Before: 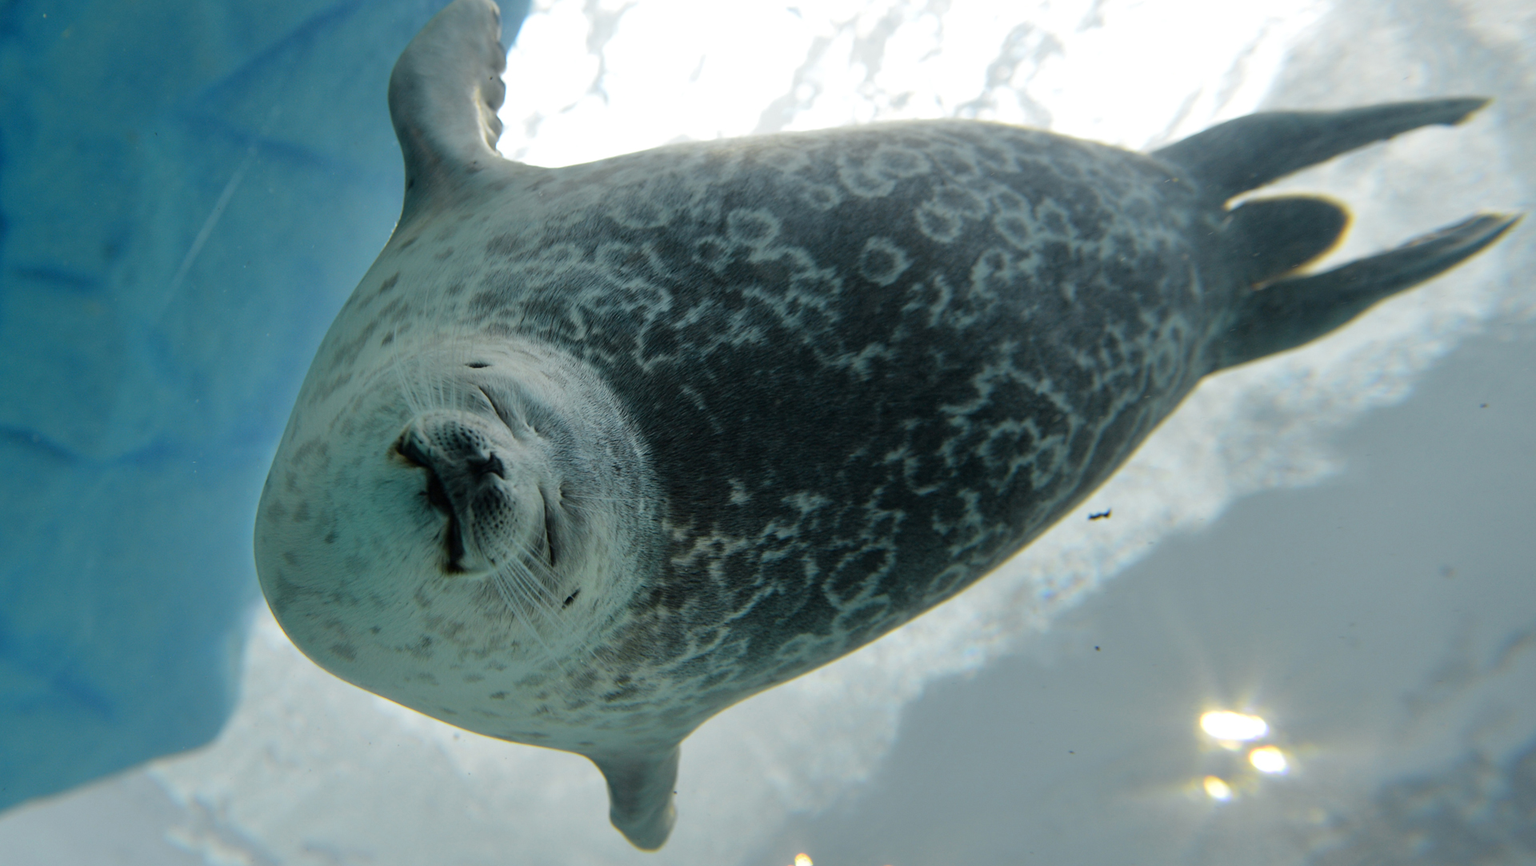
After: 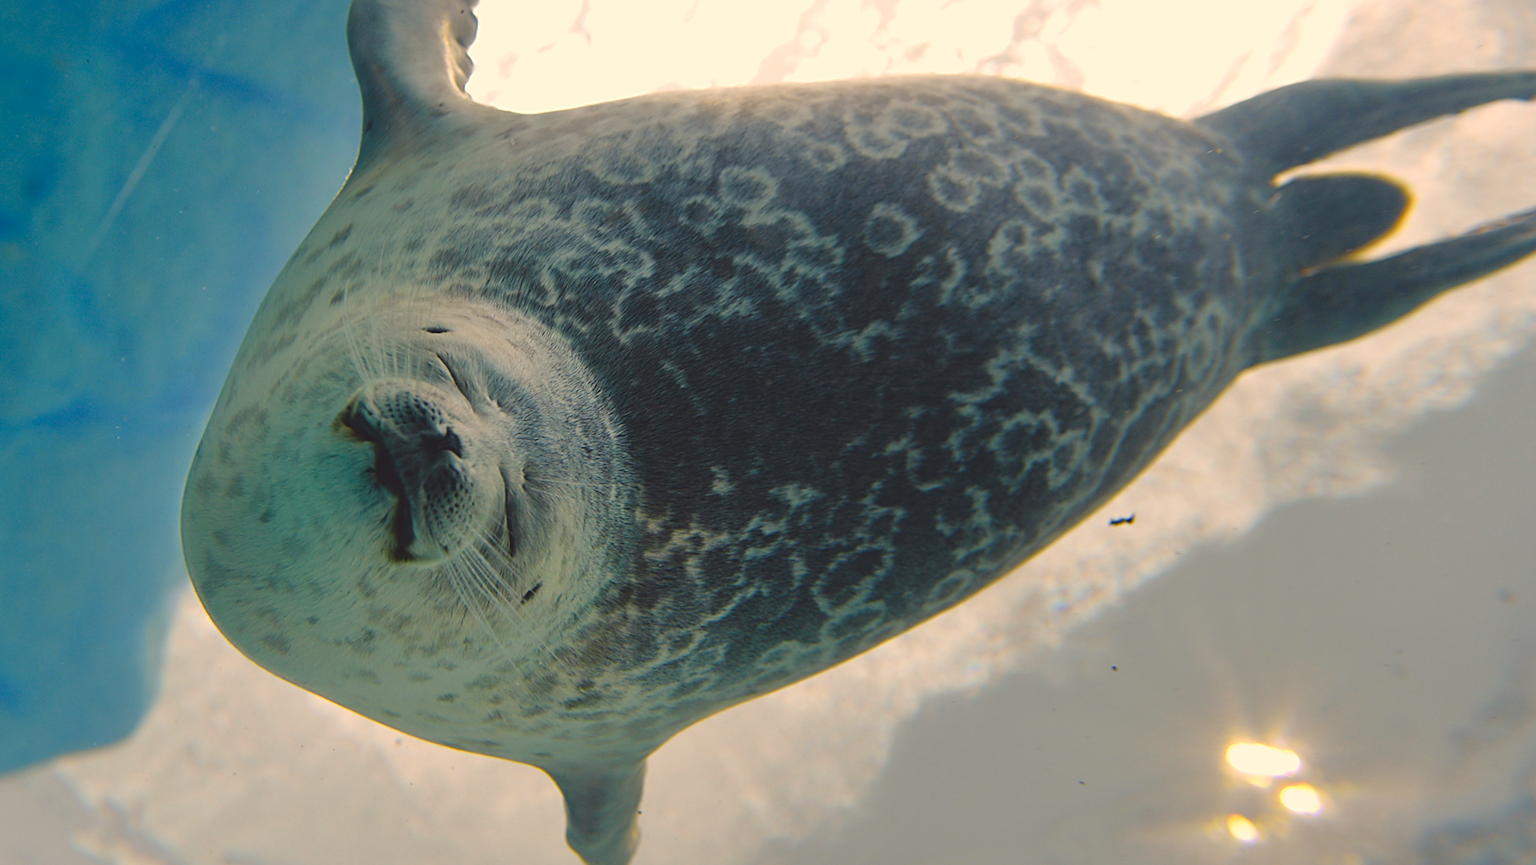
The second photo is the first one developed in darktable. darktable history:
color balance rgb: shadows lift › chroma 3%, shadows lift › hue 280.8°, power › hue 330°, highlights gain › chroma 3%, highlights gain › hue 75.6°, global offset › luminance 1.5%, perceptual saturation grading › global saturation 20%, perceptual saturation grading › highlights -25%, perceptual saturation grading › shadows 50%, global vibrance 30%
crop and rotate: angle -1.96°, left 3.097%, top 4.154%, right 1.586%, bottom 0.529%
sharpen: on, module defaults
color correction: highlights a* 11.96, highlights b* 11.58
